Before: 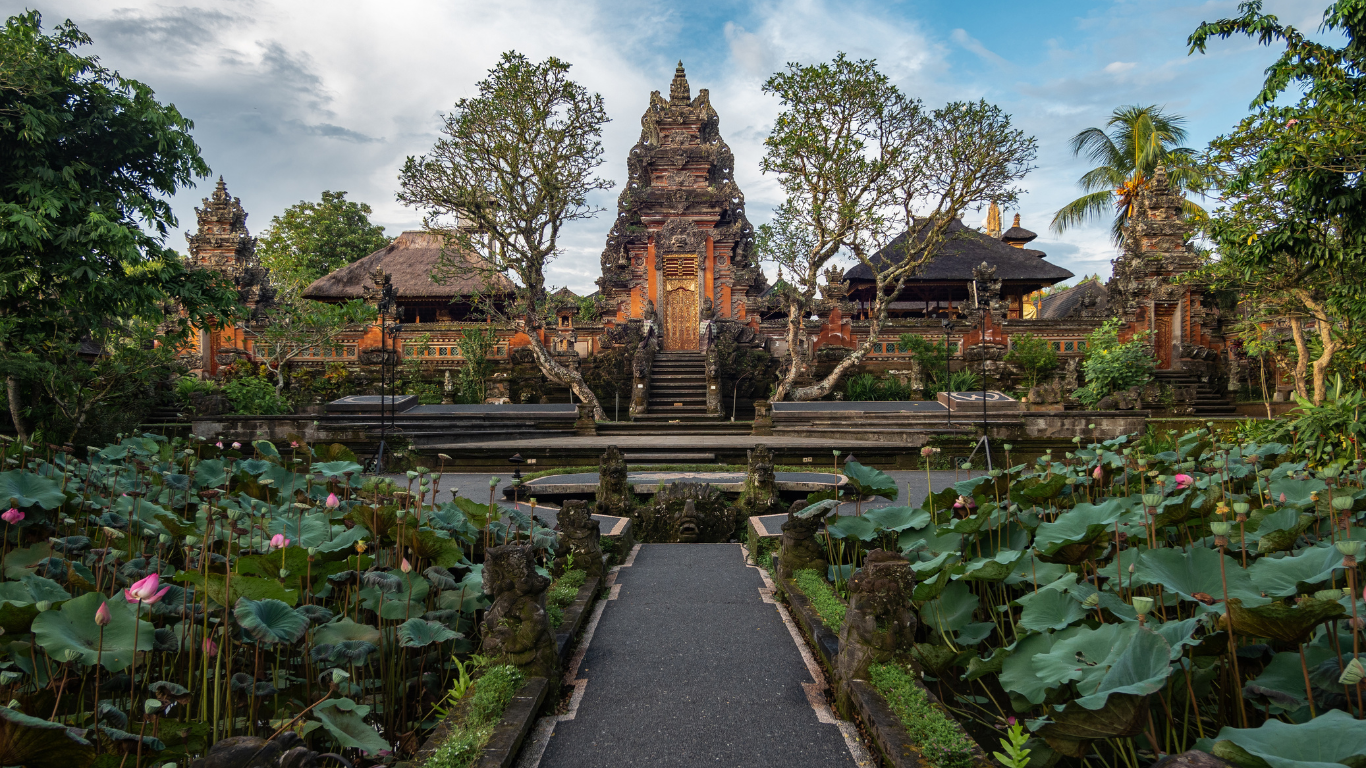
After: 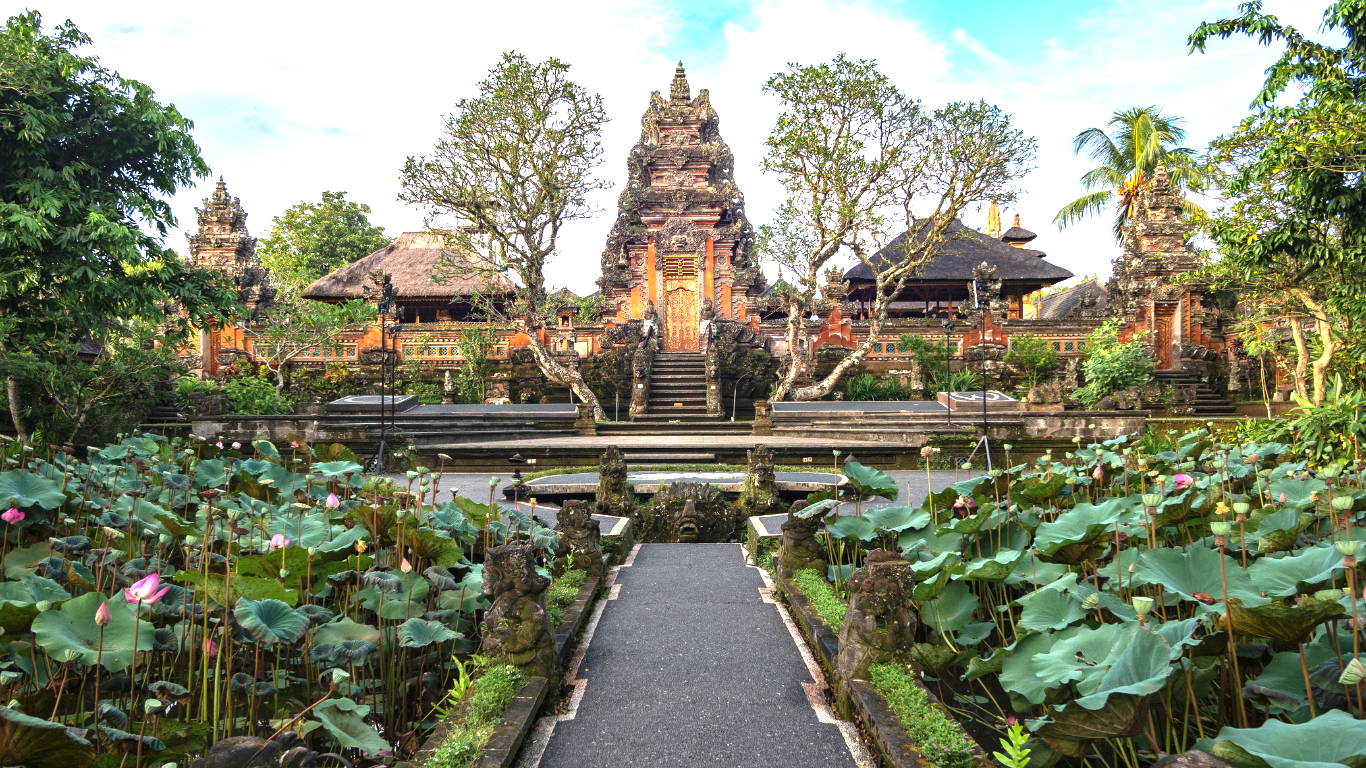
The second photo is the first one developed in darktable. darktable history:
tone equalizer: on, module defaults
exposure: black level correction 0, exposure 1.5 EV, compensate exposure bias true, compensate highlight preservation false
